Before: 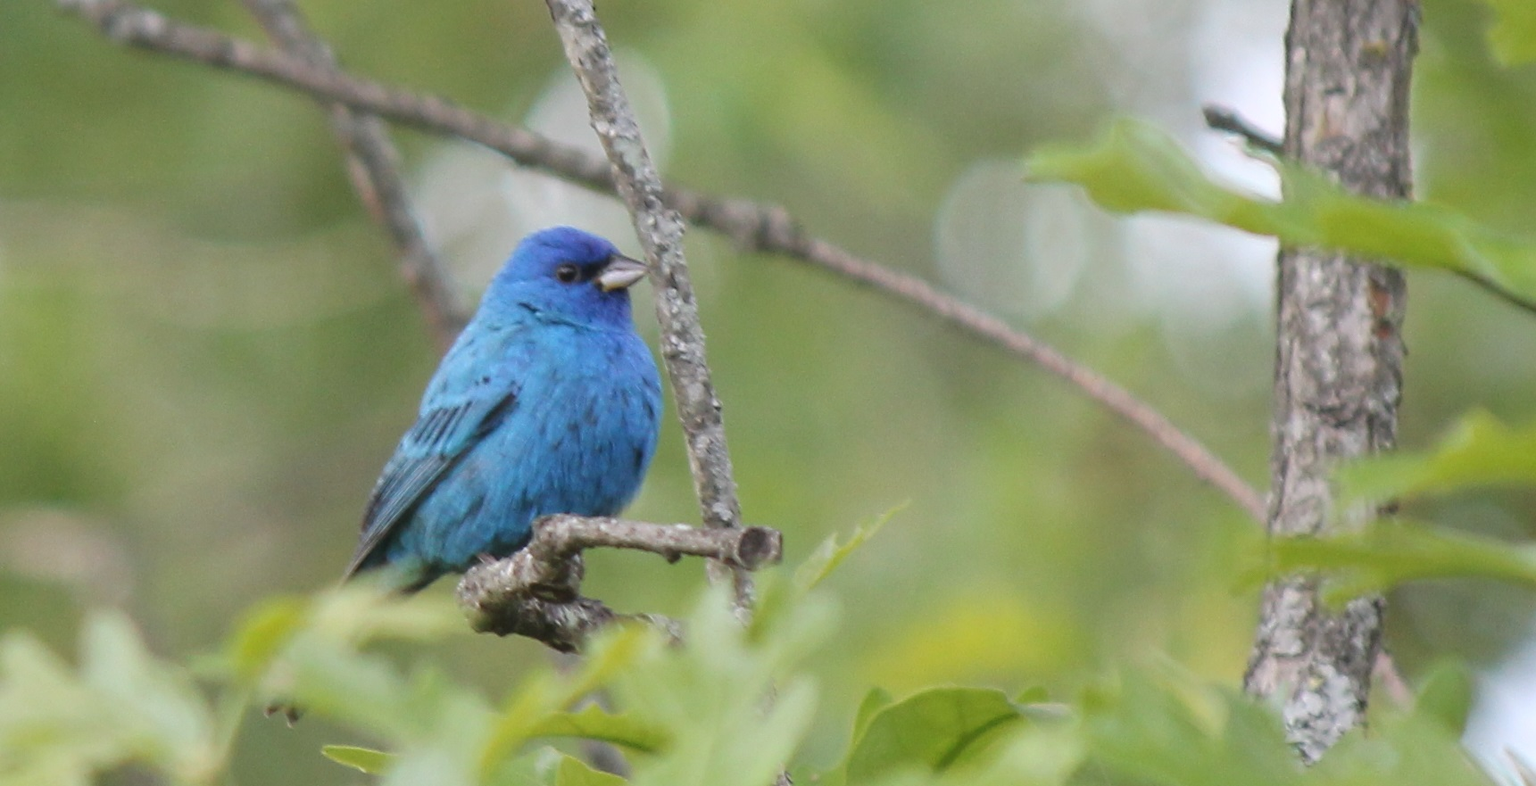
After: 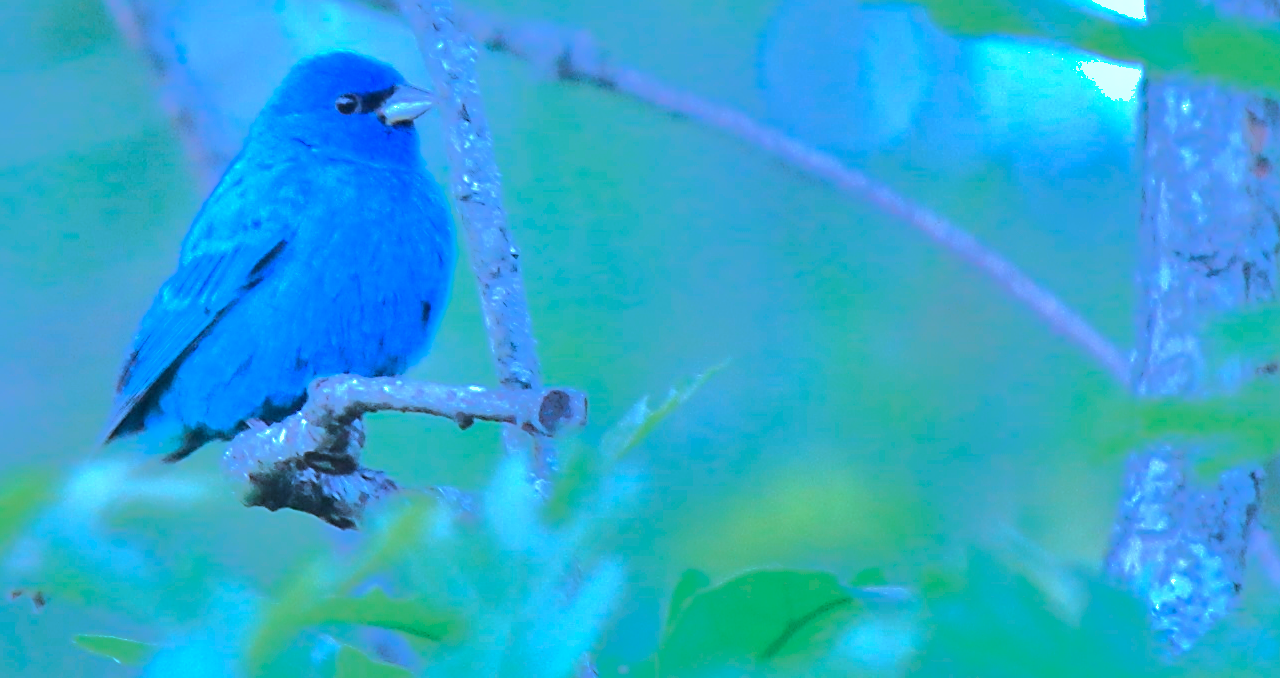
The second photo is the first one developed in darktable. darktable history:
crop: left 16.842%, top 22.964%, right 8.771%
shadows and highlights: shadows 40.21, highlights -59.74, highlights color adjustment 45.55%
color calibration: illuminant as shot in camera, x 0.463, y 0.419, temperature 2686.64 K
exposure: black level correction 0, exposure 0.696 EV, compensate exposure bias true, compensate highlight preservation false
sharpen: on, module defaults
tone equalizer: -8 EV -0.514 EV, -7 EV -0.348 EV, -6 EV -0.112 EV, -5 EV 0.446 EV, -4 EV 0.98 EV, -3 EV 0.821 EV, -2 EV -0.012 EV, -1 EV 0.131 EV, +0 EV -0.009 EV, edges refinement/feathering 500, mask exposure compensation -1.57 EV, preserve details no
